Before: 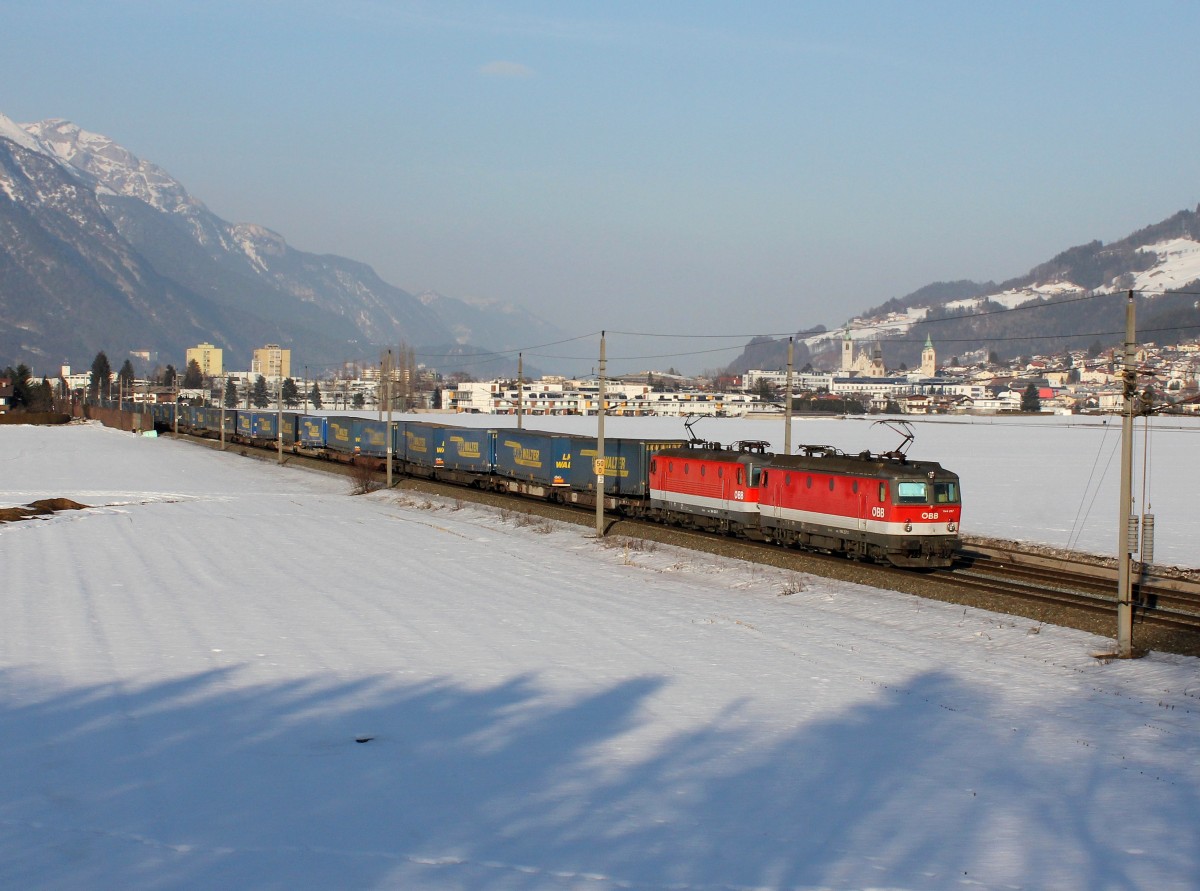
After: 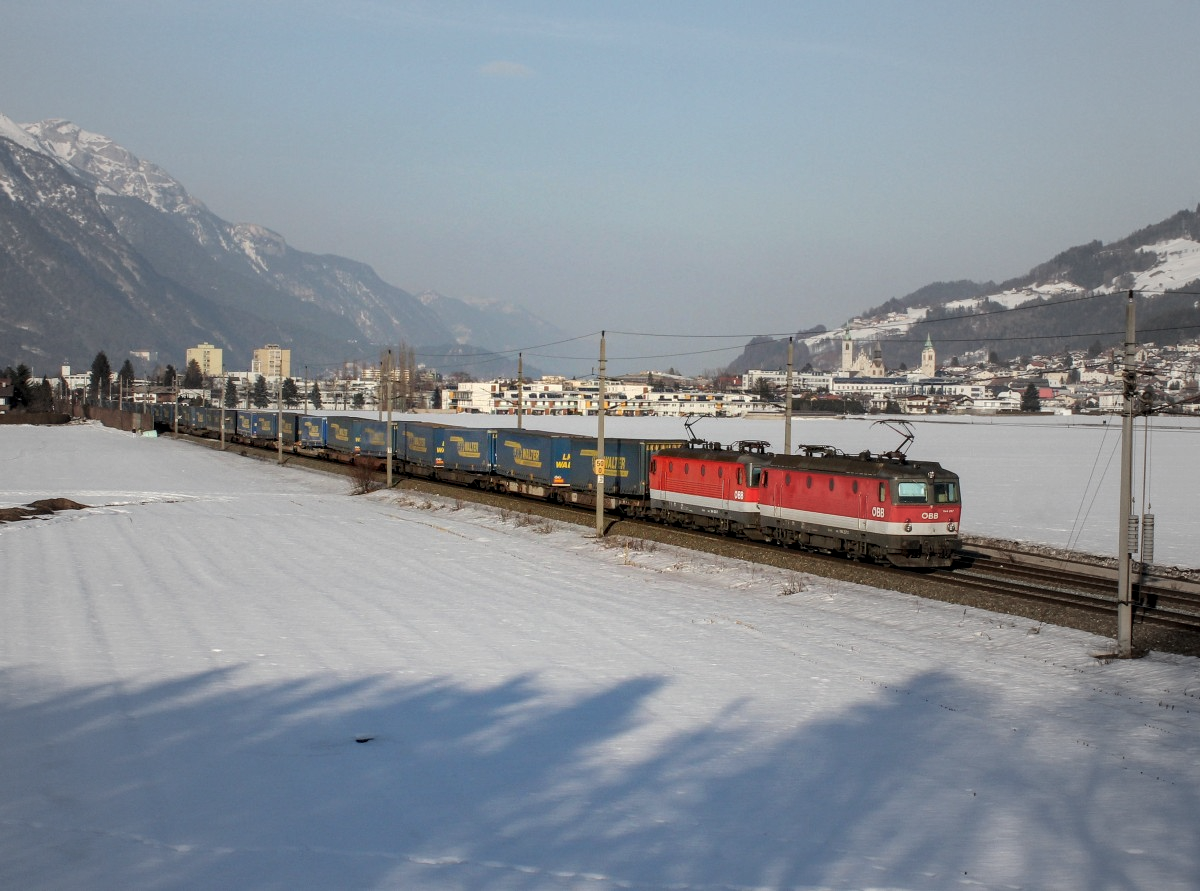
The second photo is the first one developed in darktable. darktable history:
vignetting: fall-off start 18.21%, fall-off radius 137.95%, brightness -0.207, center (-0.078, 0.066), width/height ratio 0.62, shape 0.59
local contrast: on, module defaults
